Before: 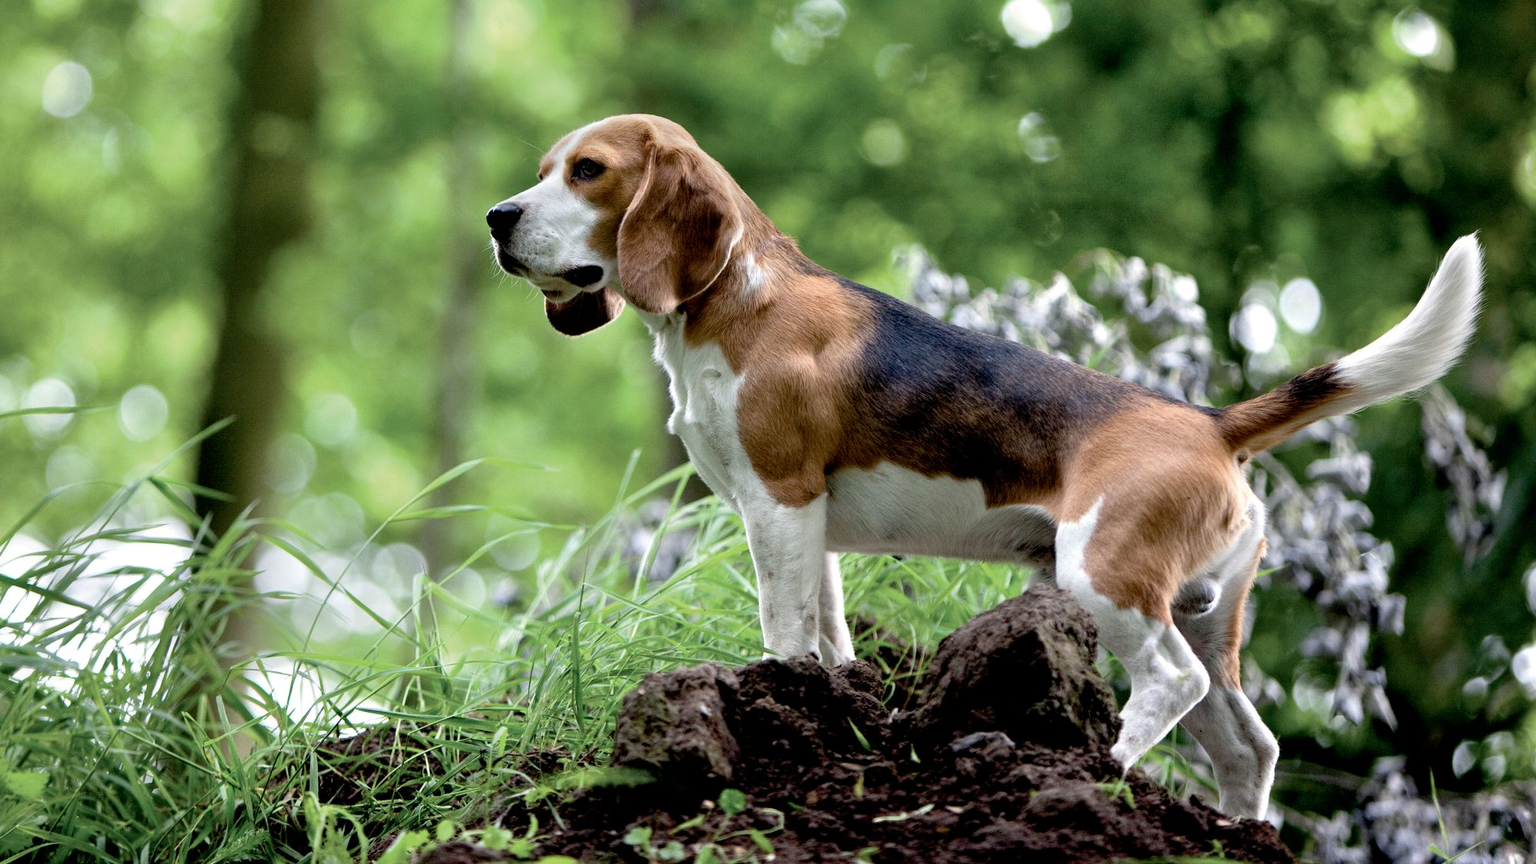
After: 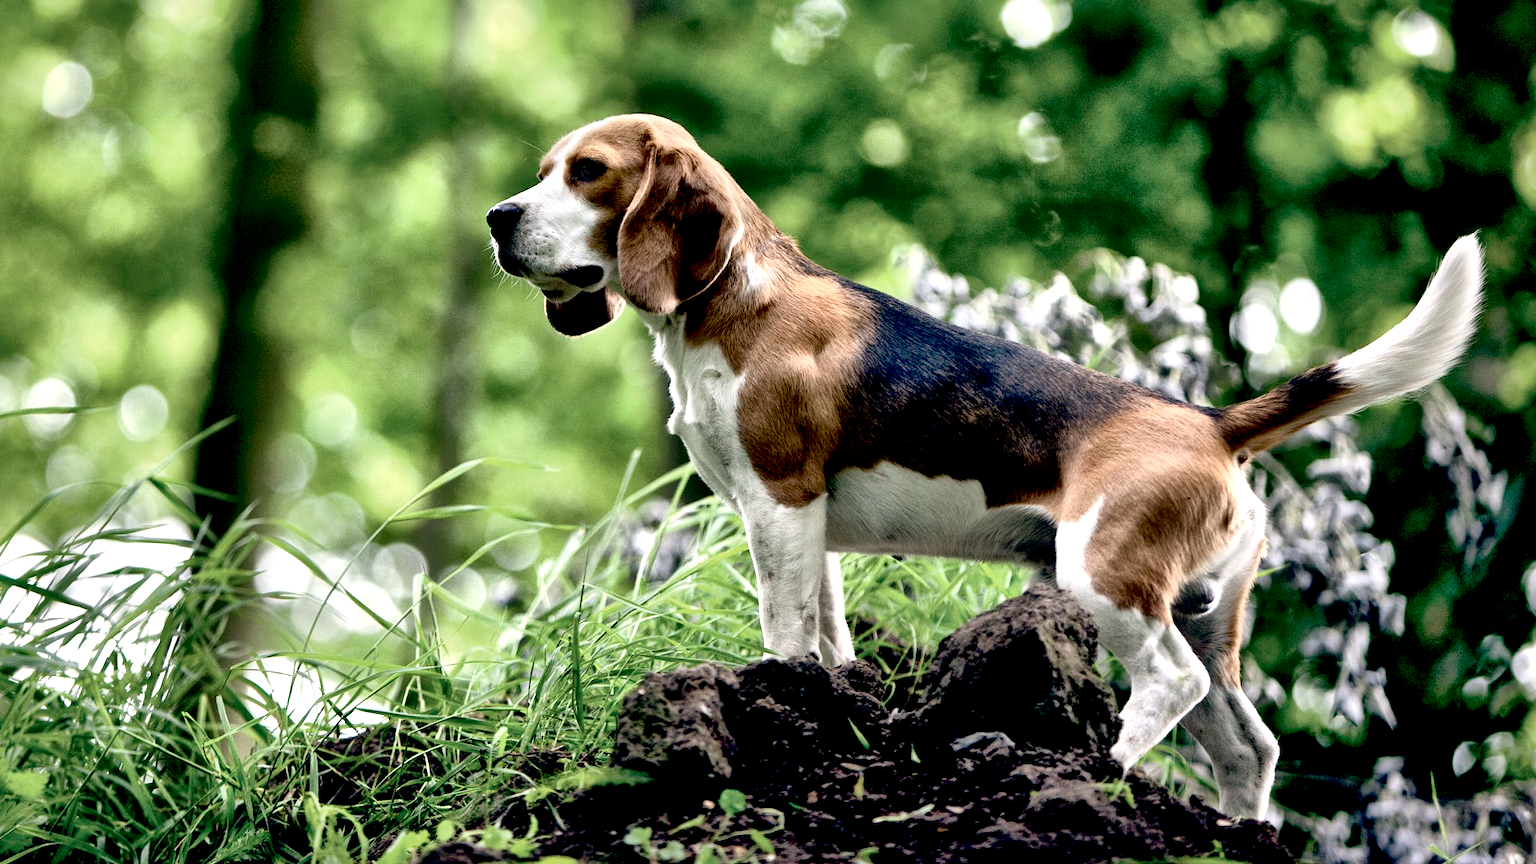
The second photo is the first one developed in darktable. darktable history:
local contrast: mode bilateral grid, contrast 44, coarseness 69, detail 214%, midtone range 0.2
color balance: lift [0.975, 0.993, 1, 1.015], gamma [1.1, 1, 1, 0.945], gain [1, 1.04, 1, 0.95]
